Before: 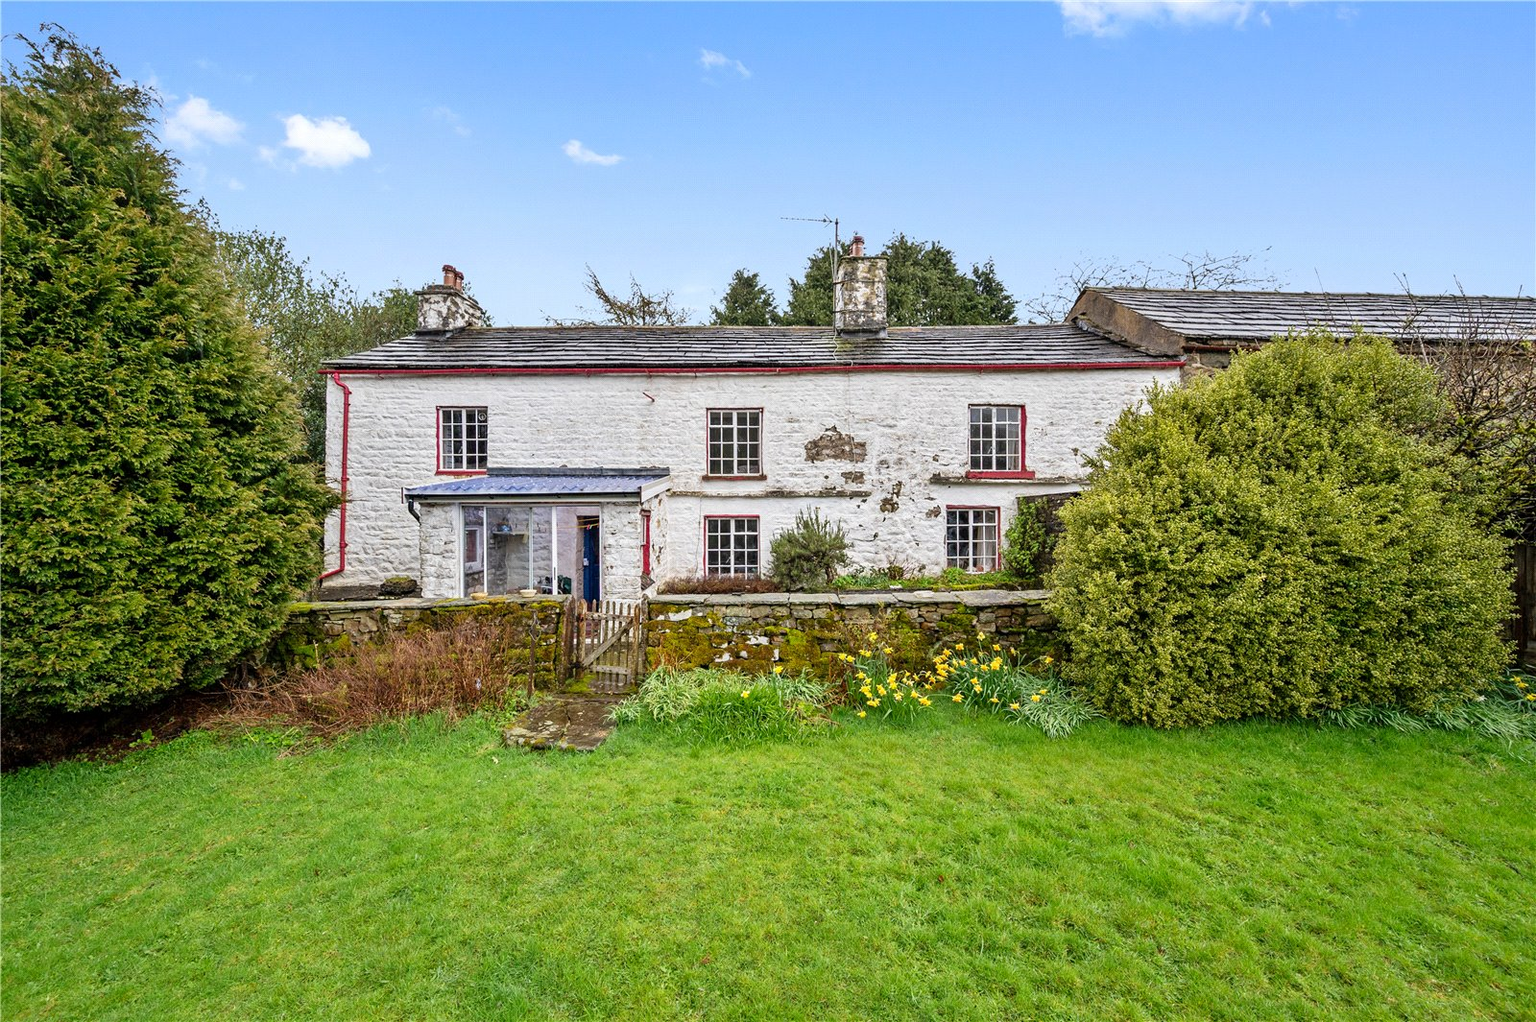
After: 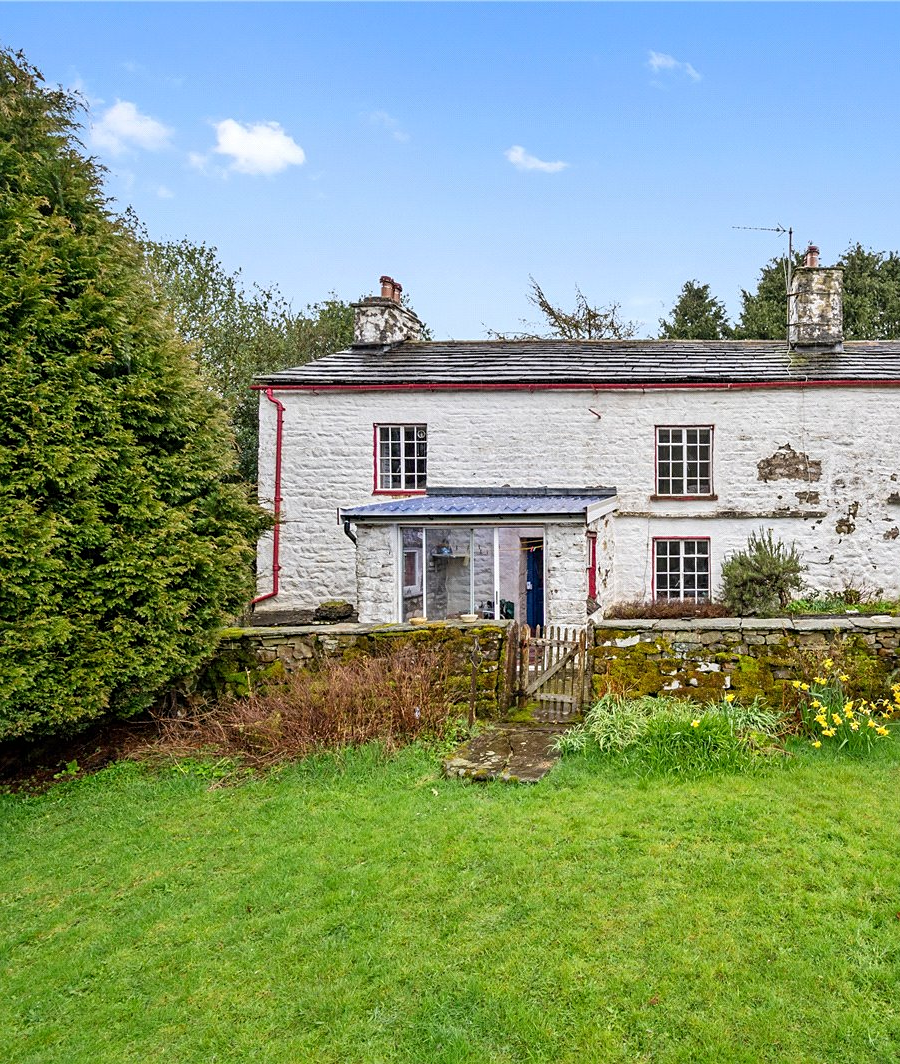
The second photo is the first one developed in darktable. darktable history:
crop: left 5.114%, right 38.589%
sharpen: amount 0.2
